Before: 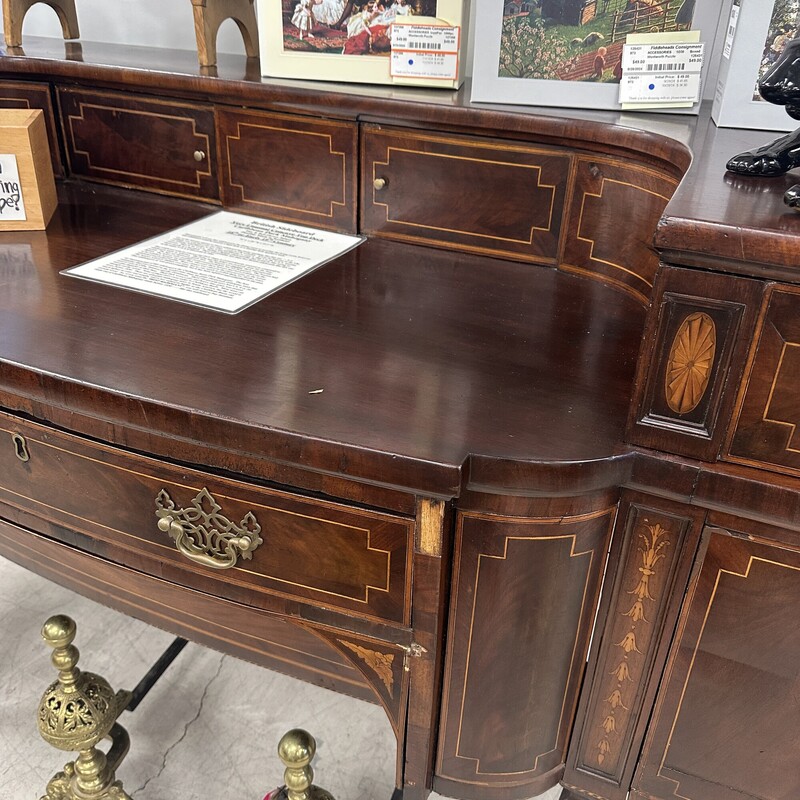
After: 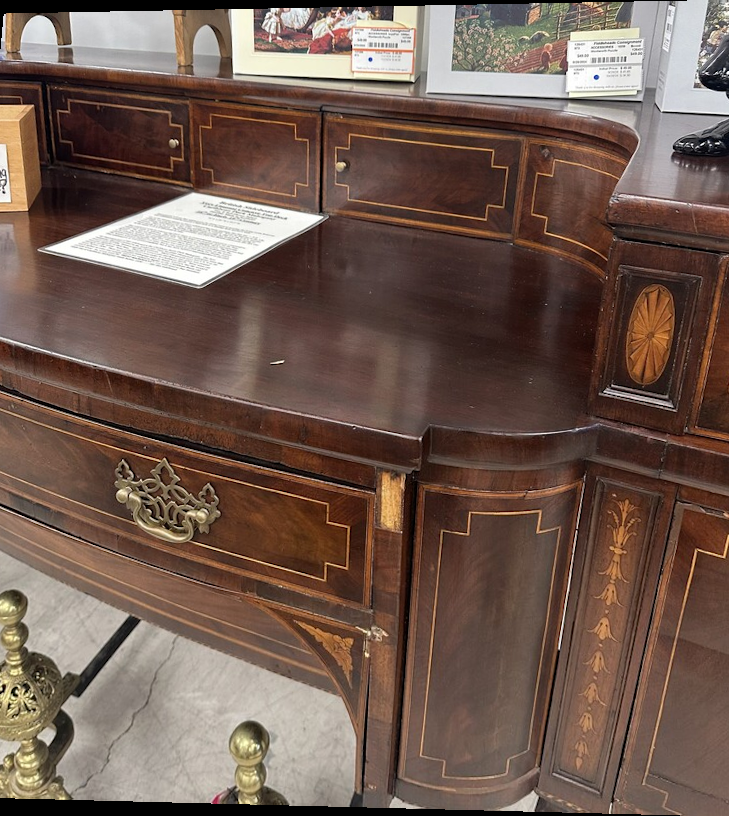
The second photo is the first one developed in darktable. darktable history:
rotate and perspective: rotation 0.128°, lens shift (vertical) -0.181, lens shift (horizontal) -0.044, shear 0.001, automatic cropping off
crop: left 7.598%, right 7.873%
